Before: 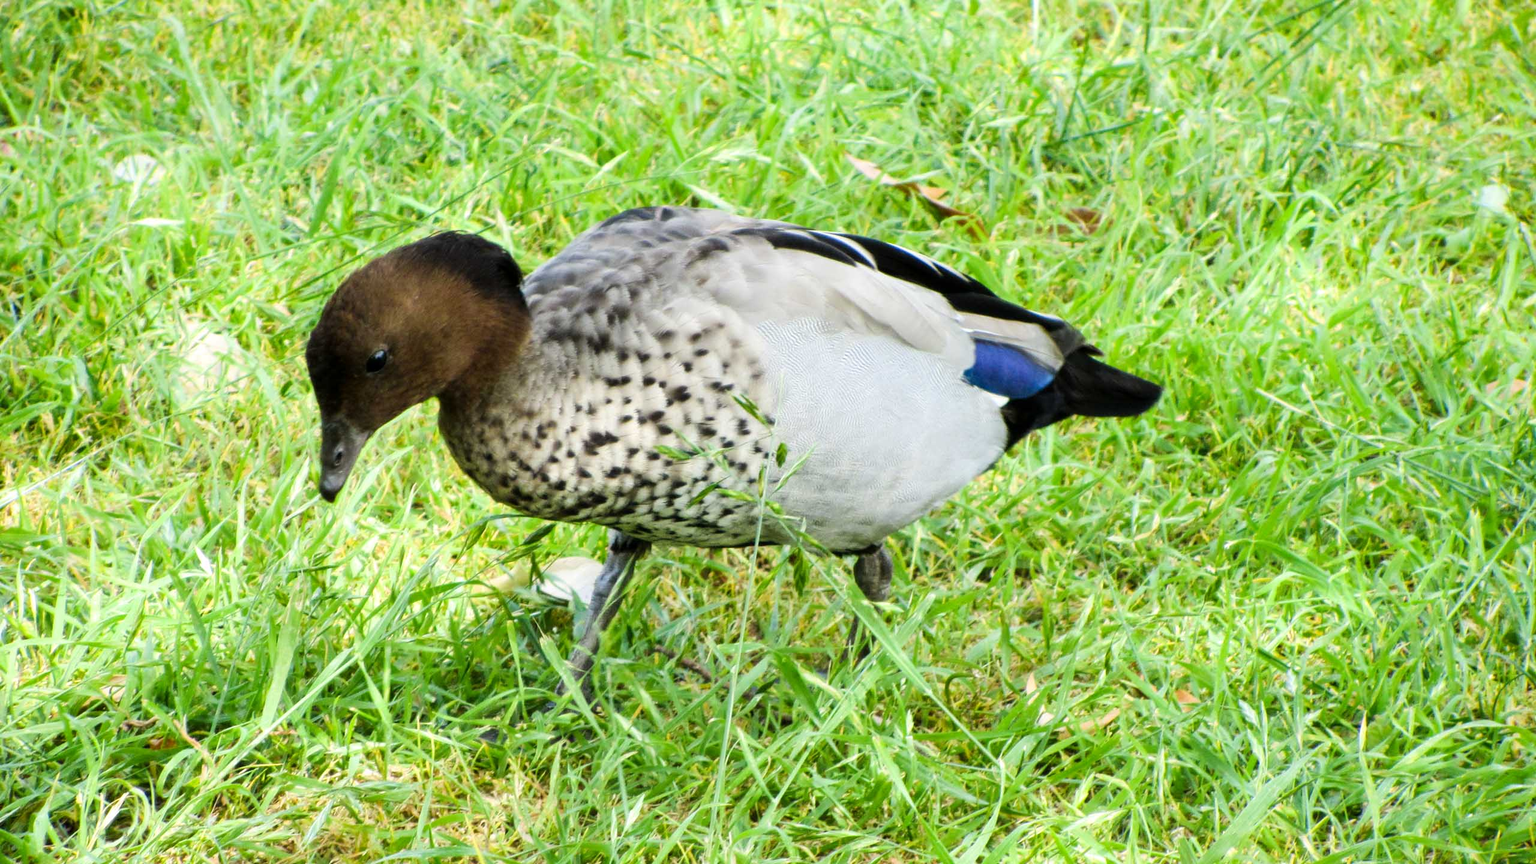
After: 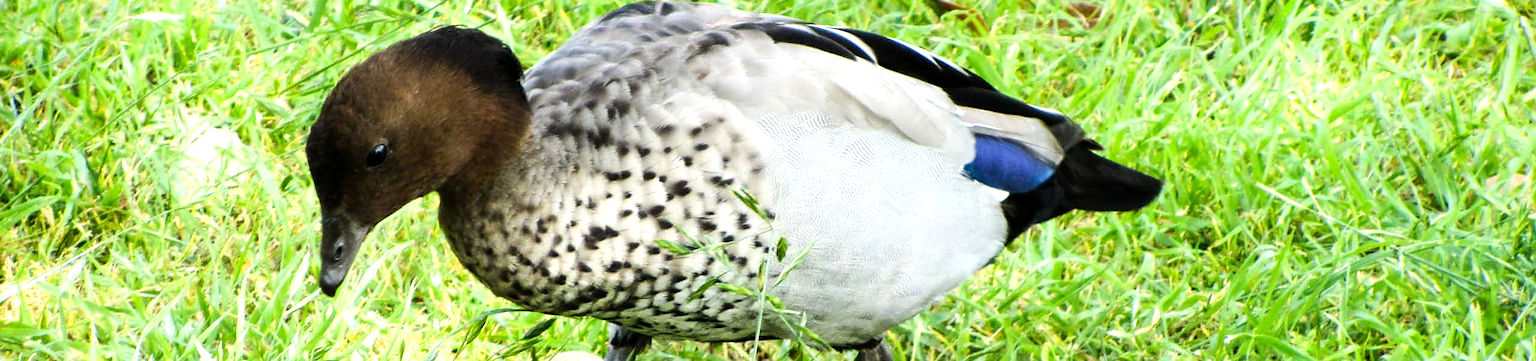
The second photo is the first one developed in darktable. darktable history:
tone equalizer: -8 EV -0.417 EV, -7 EV -0.389 EV, -6 EV -0.333 EV, -5 EV -0.222 EV, -3 EV 0.222 EV, -2 EV 0.333 EV, -1 EV 0.389 EV, +0 EV 0.417 EV, edges refinement/feathering 500, mask exposure compensation -1.57 EV, preserve details no
sharpen: radius 1.864, amount 0.398, threshold 1.271
crop and rotate: top 23.84%, bottom 34.294%
